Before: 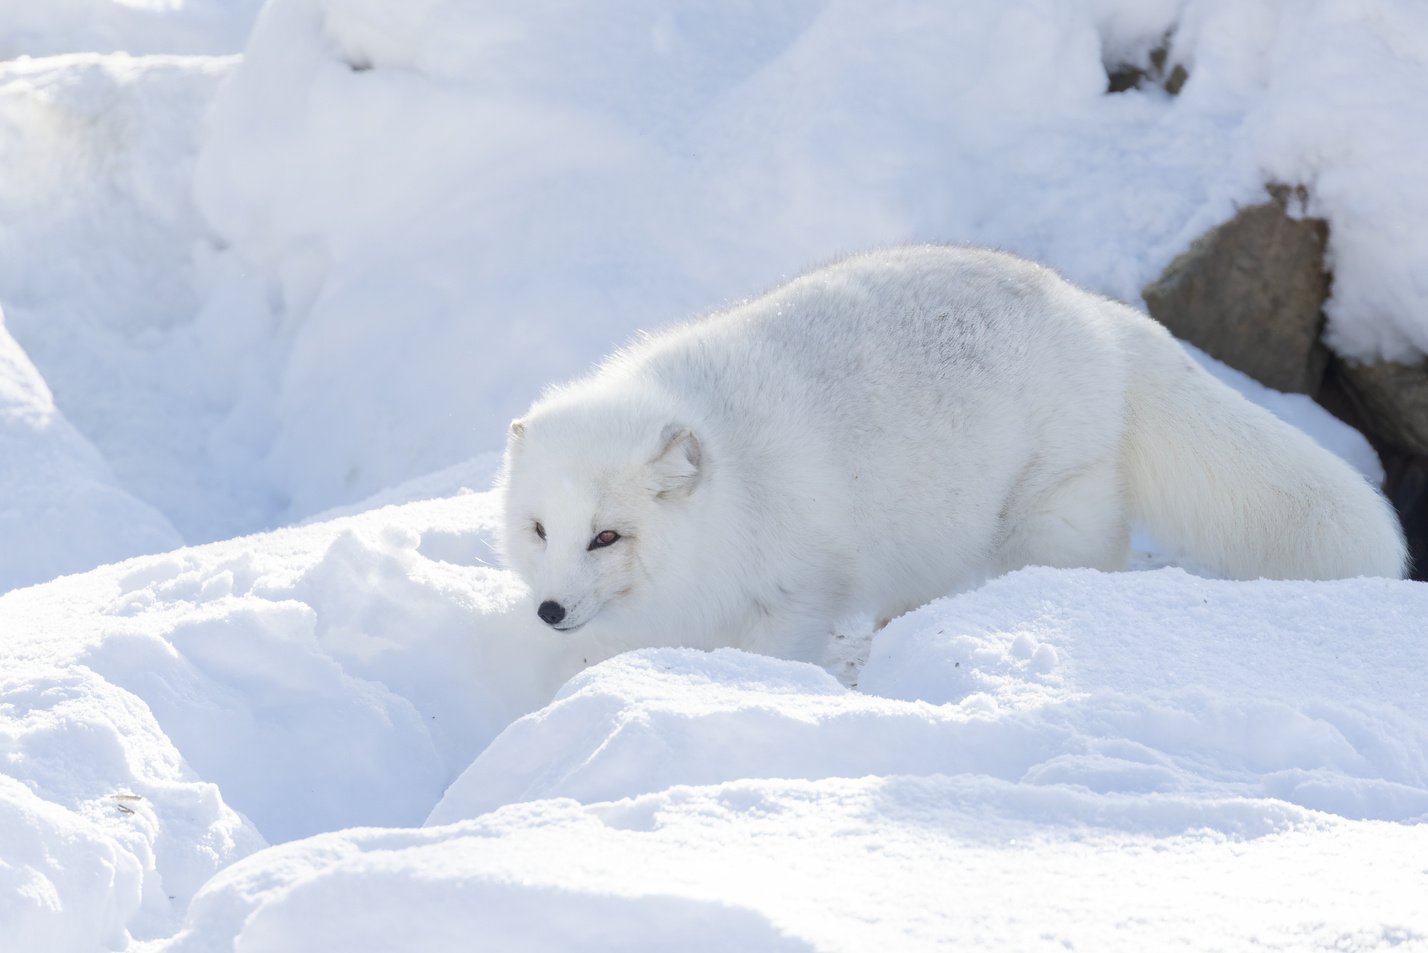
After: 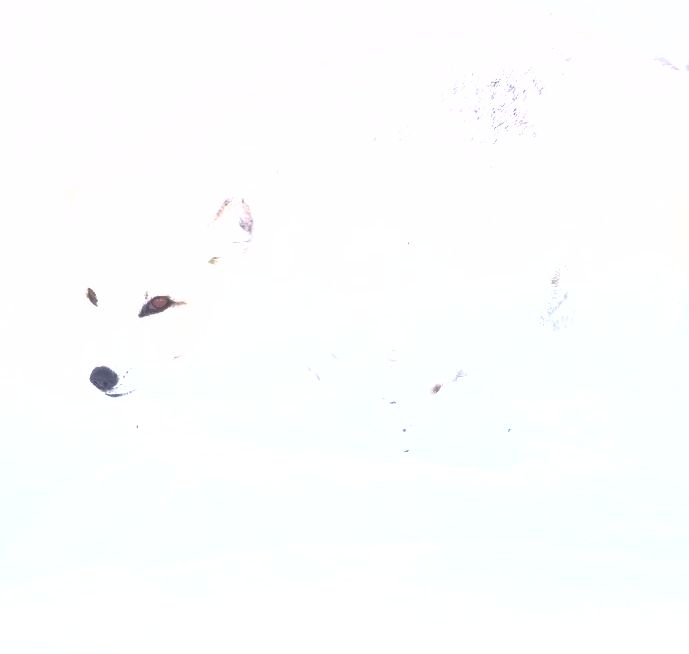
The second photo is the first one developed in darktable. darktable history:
graduated density: density 0.38 EV, hardness 21%, rotation -6.11°, saturation 32%
shadows and highlights: on, module defaults
exposure: black level correction 0, exposure 1.675 EV, compensate exposure bias true, compensate highlight preservation false
crop: left 31.379%, top 24.658%, right 20.326%, bottom 6.628%
